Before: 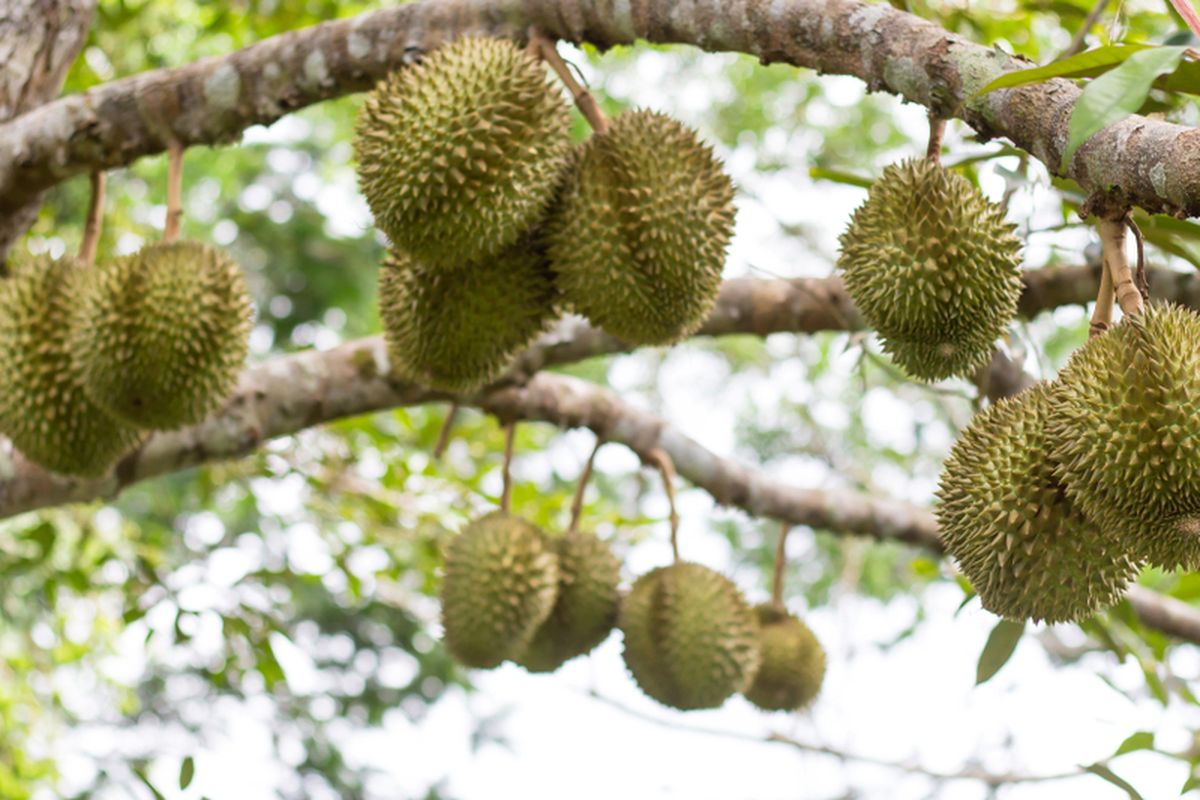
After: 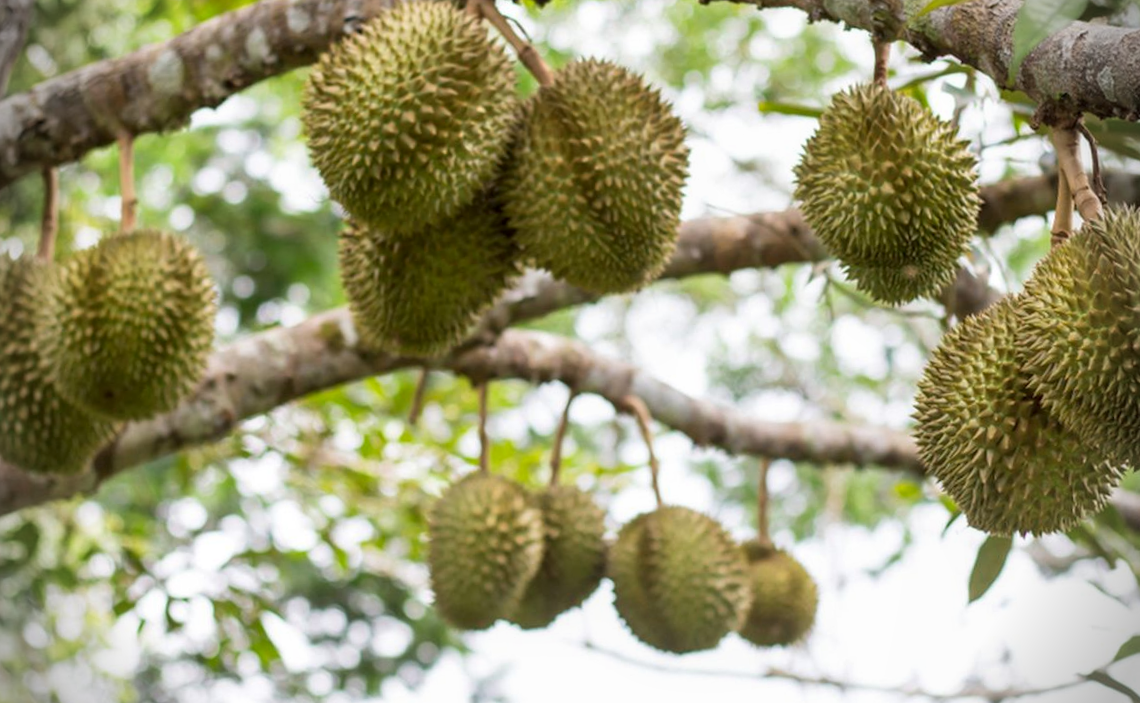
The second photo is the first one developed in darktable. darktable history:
tone equalizer: on, module defaults
local contrast: highlights 61%, shadows 106%, detail 107%, midtone range 0.529
rotate and perspective: rotation -5°, crop left 0.05, crop right 0.952, crop top 0.11, crop bottom 0.89
vignetting: fall-off start 88.03%, fall-off radius 24.9%
